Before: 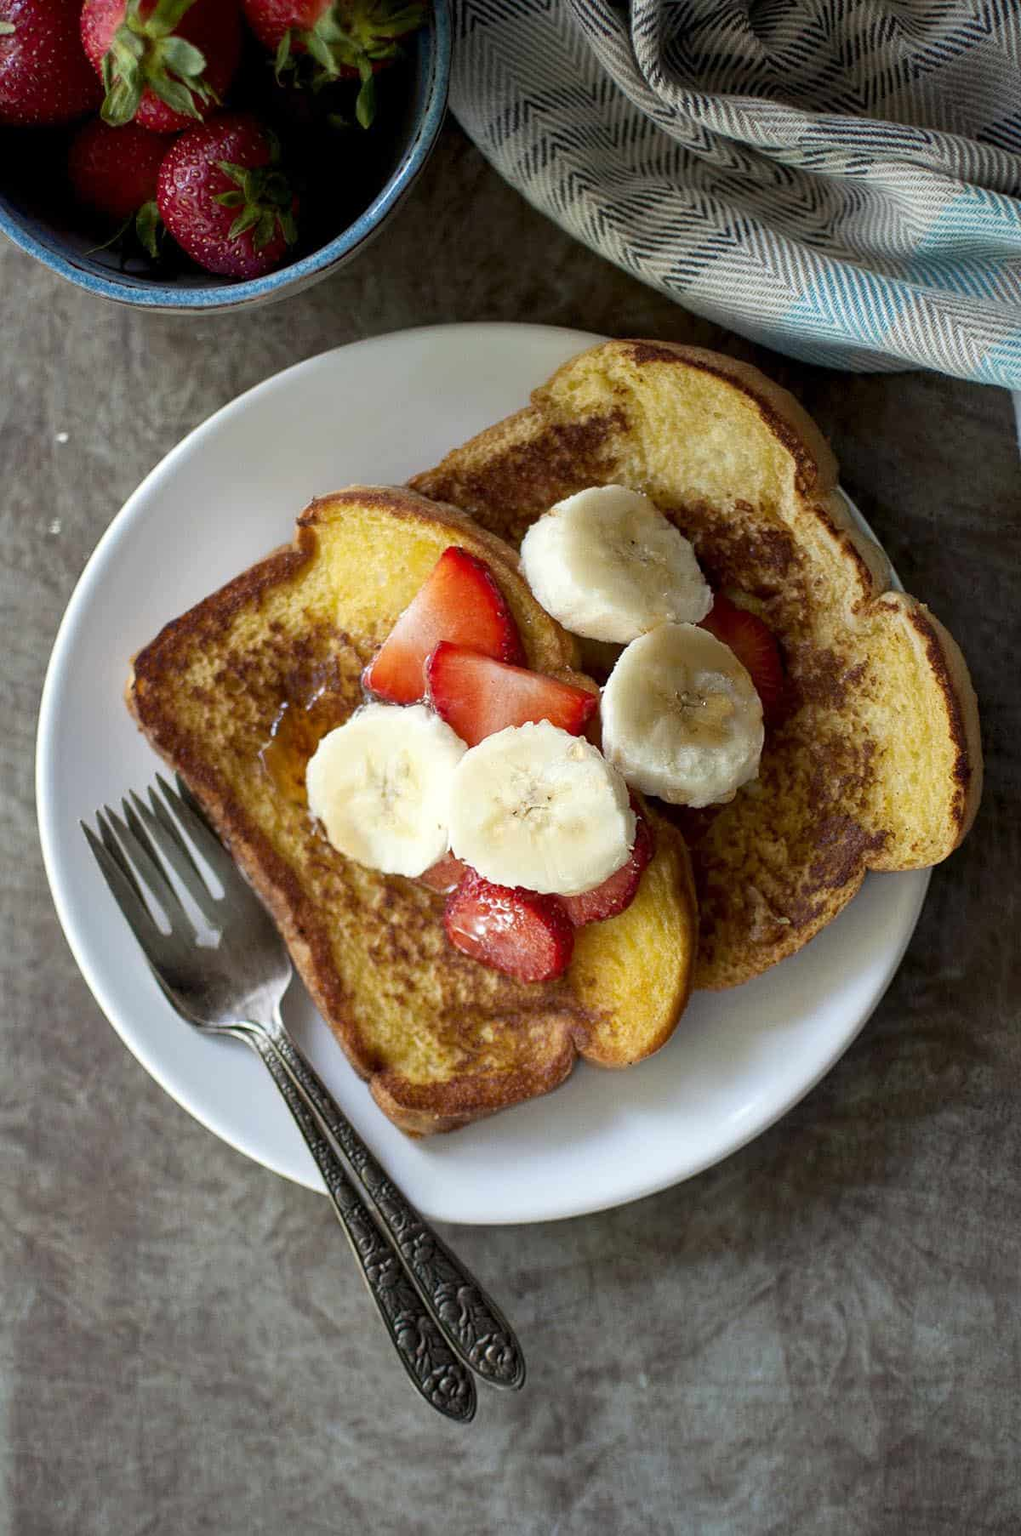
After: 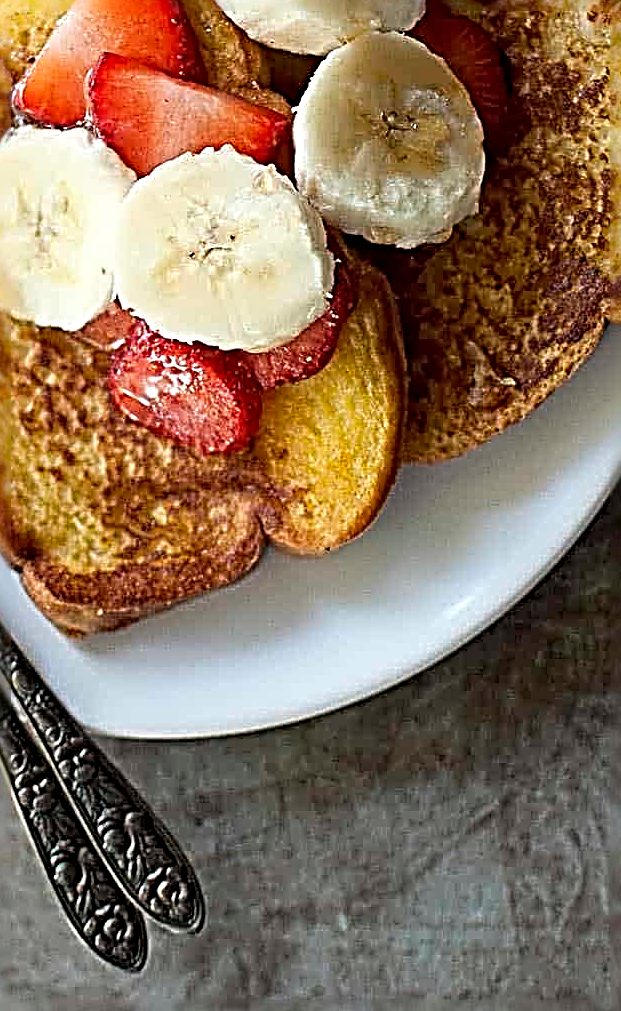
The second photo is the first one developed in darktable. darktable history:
crop: left 34.479%, top 38.822%, right 13.718%, bottom 5.172%
sharpen: radius 4.001, amount 2
